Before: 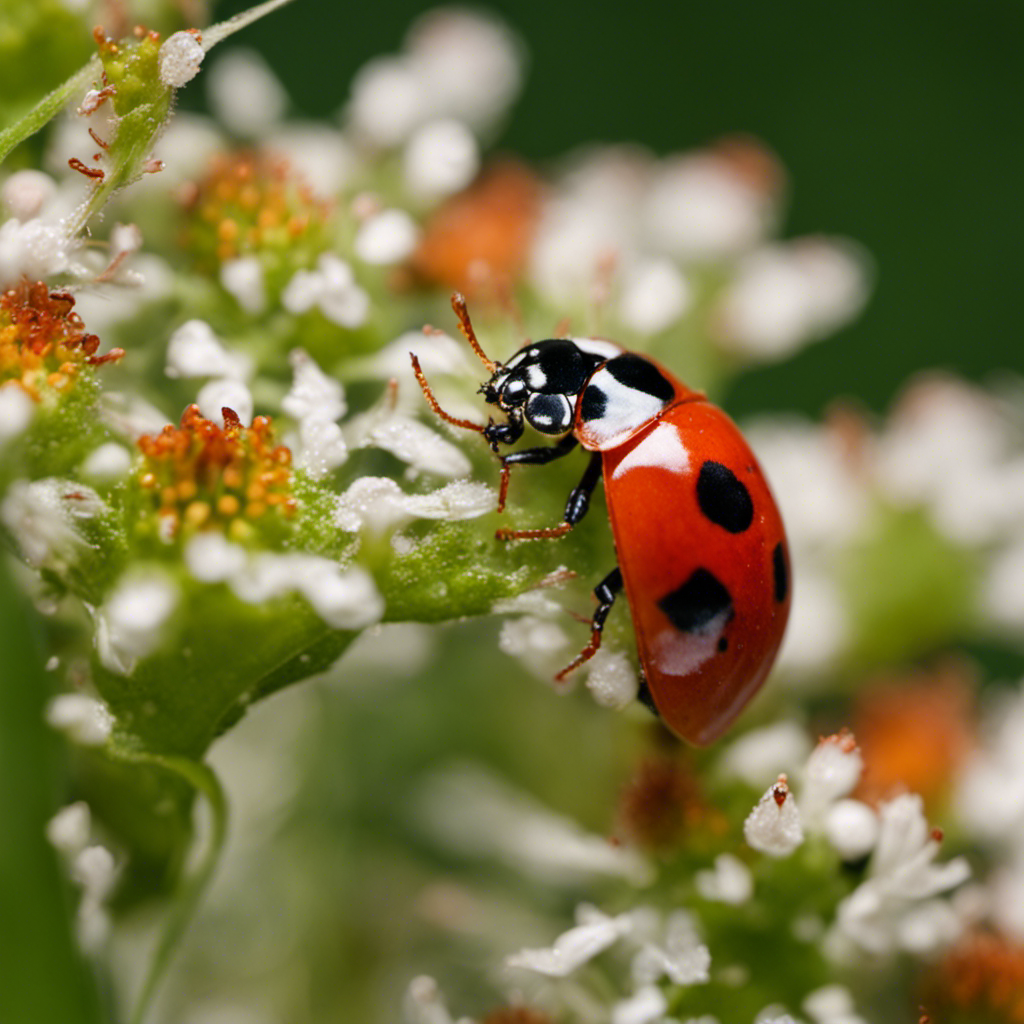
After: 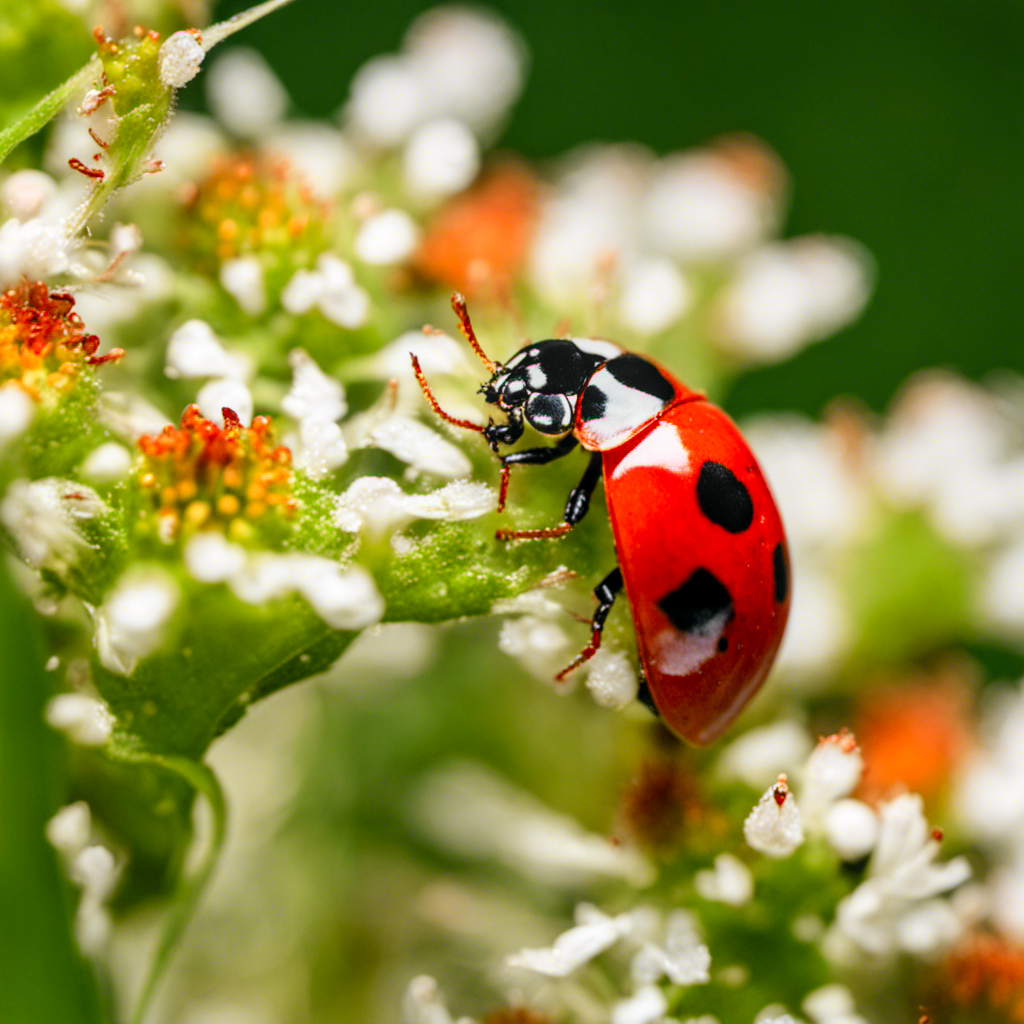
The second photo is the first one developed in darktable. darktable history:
tone curve: curves: ch0 [(0, 0.012) (0.093, 0.11) (0.345, 0.425) (0.457, 0.562) (0.628, 0.738) (0.839, 0.909) (0.998, 0.978)]; ch1 [(0, 0) (0.437, 0.408) (0.472, 0.47) (0.502, 0.497) (0.527, 0.523) (0.568, 0.577) (0.62, 0.66) (0.669, 0.748) (0.859, 0.899) (1, 1)]; ch2 [(0, 0) (0.33, 0.301) (0.421, 0.443) (0.473, 0.498) (0.509, 0.502) (0.535, 0.545) (0.549, 0.576) (0.644, 0.703) (1, 1)], color space Lab, independent channels
local contrast: on, module defaults
